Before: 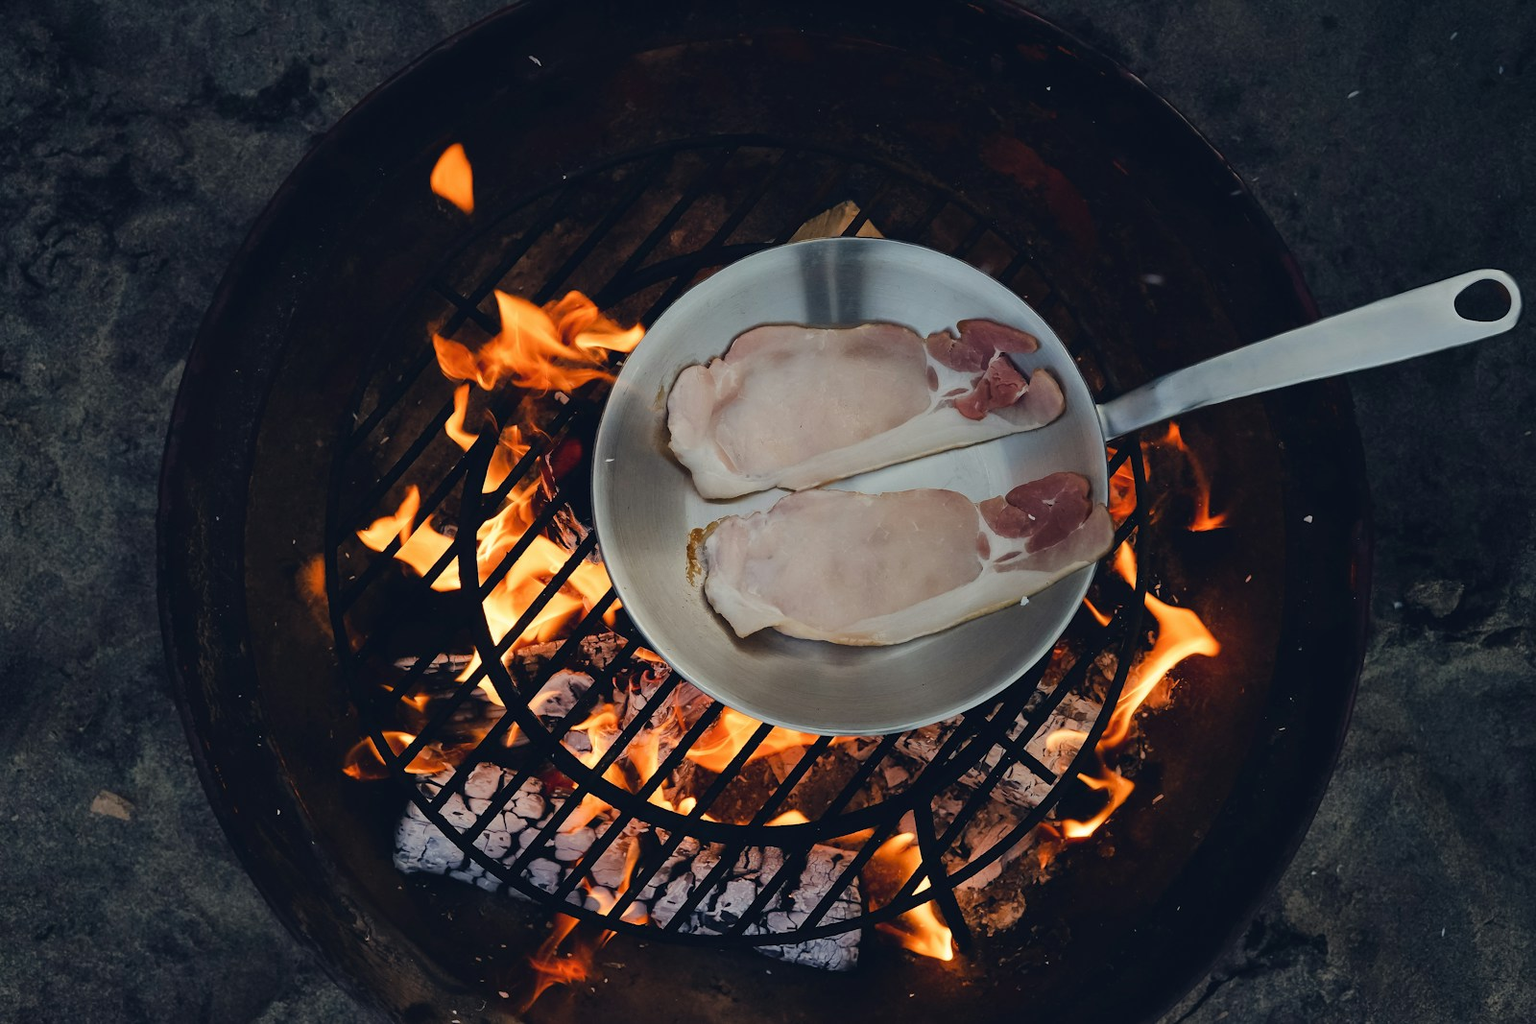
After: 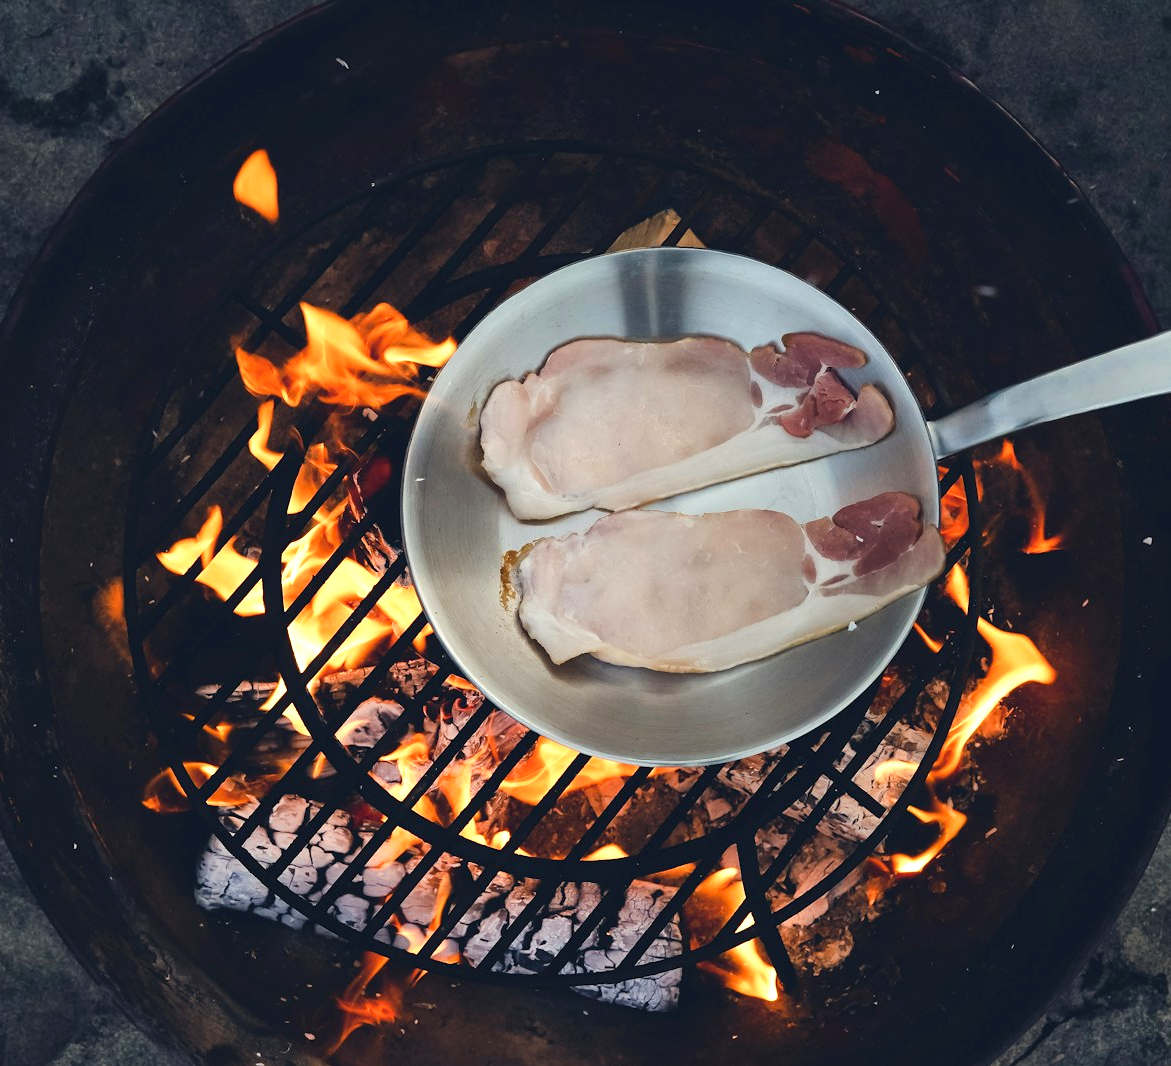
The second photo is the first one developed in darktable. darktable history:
exposure: black level correction 0, exposure 0.7 EV, compensate exposure bias true, compensate highlight preservation false
crop: left 13.443%, right 13.31%
